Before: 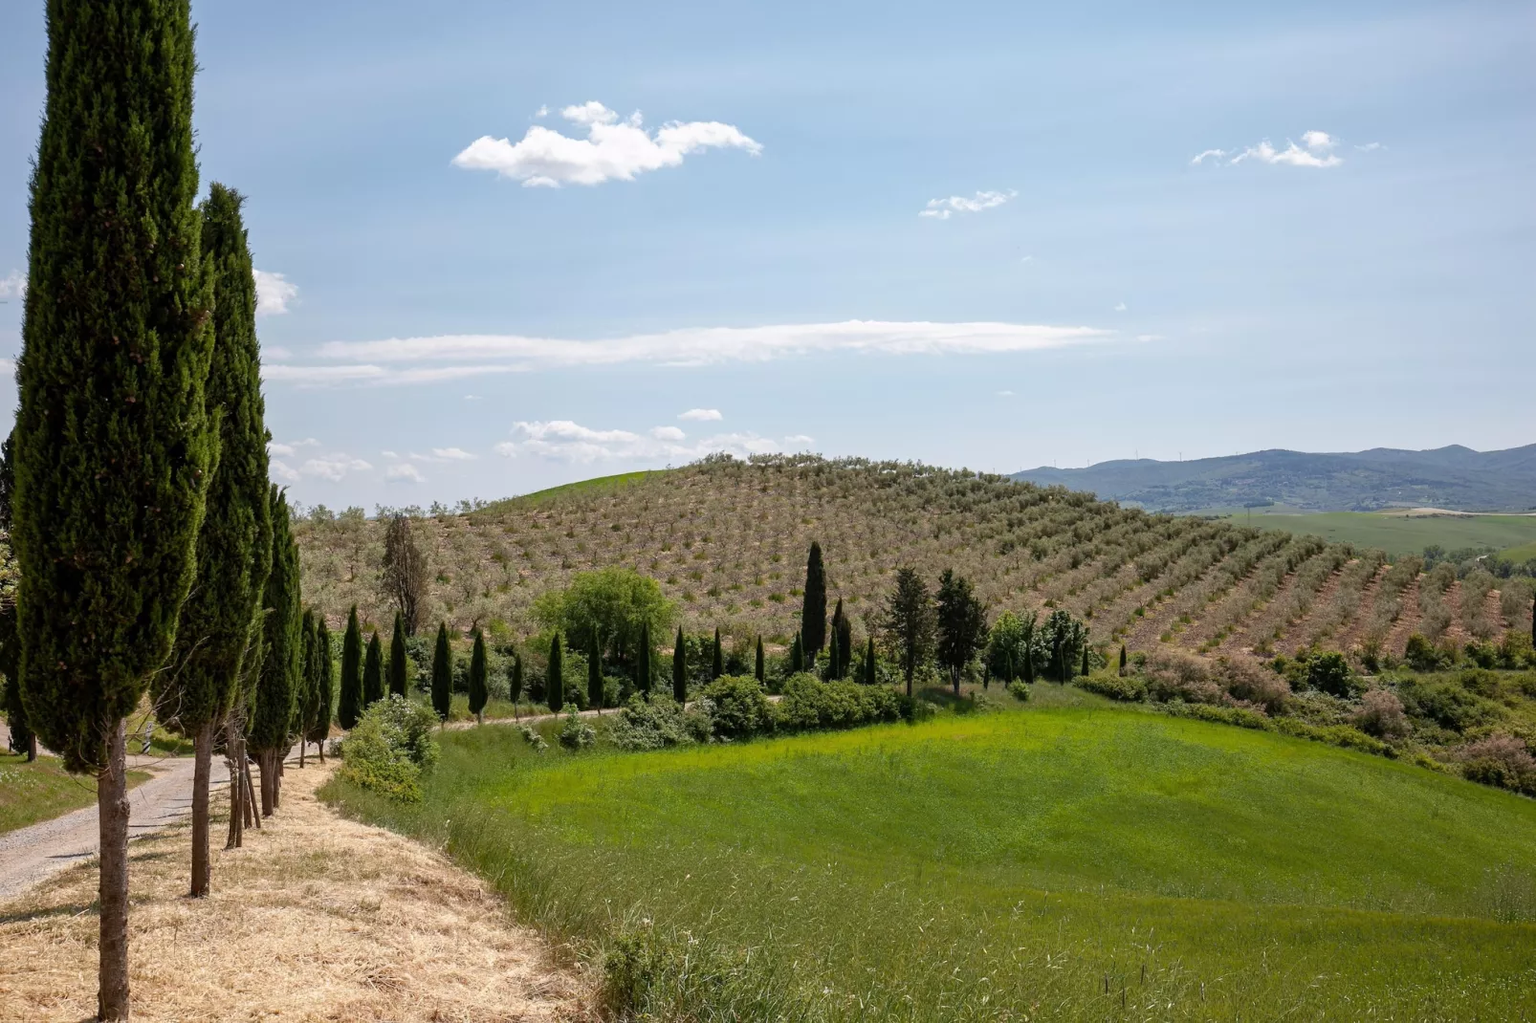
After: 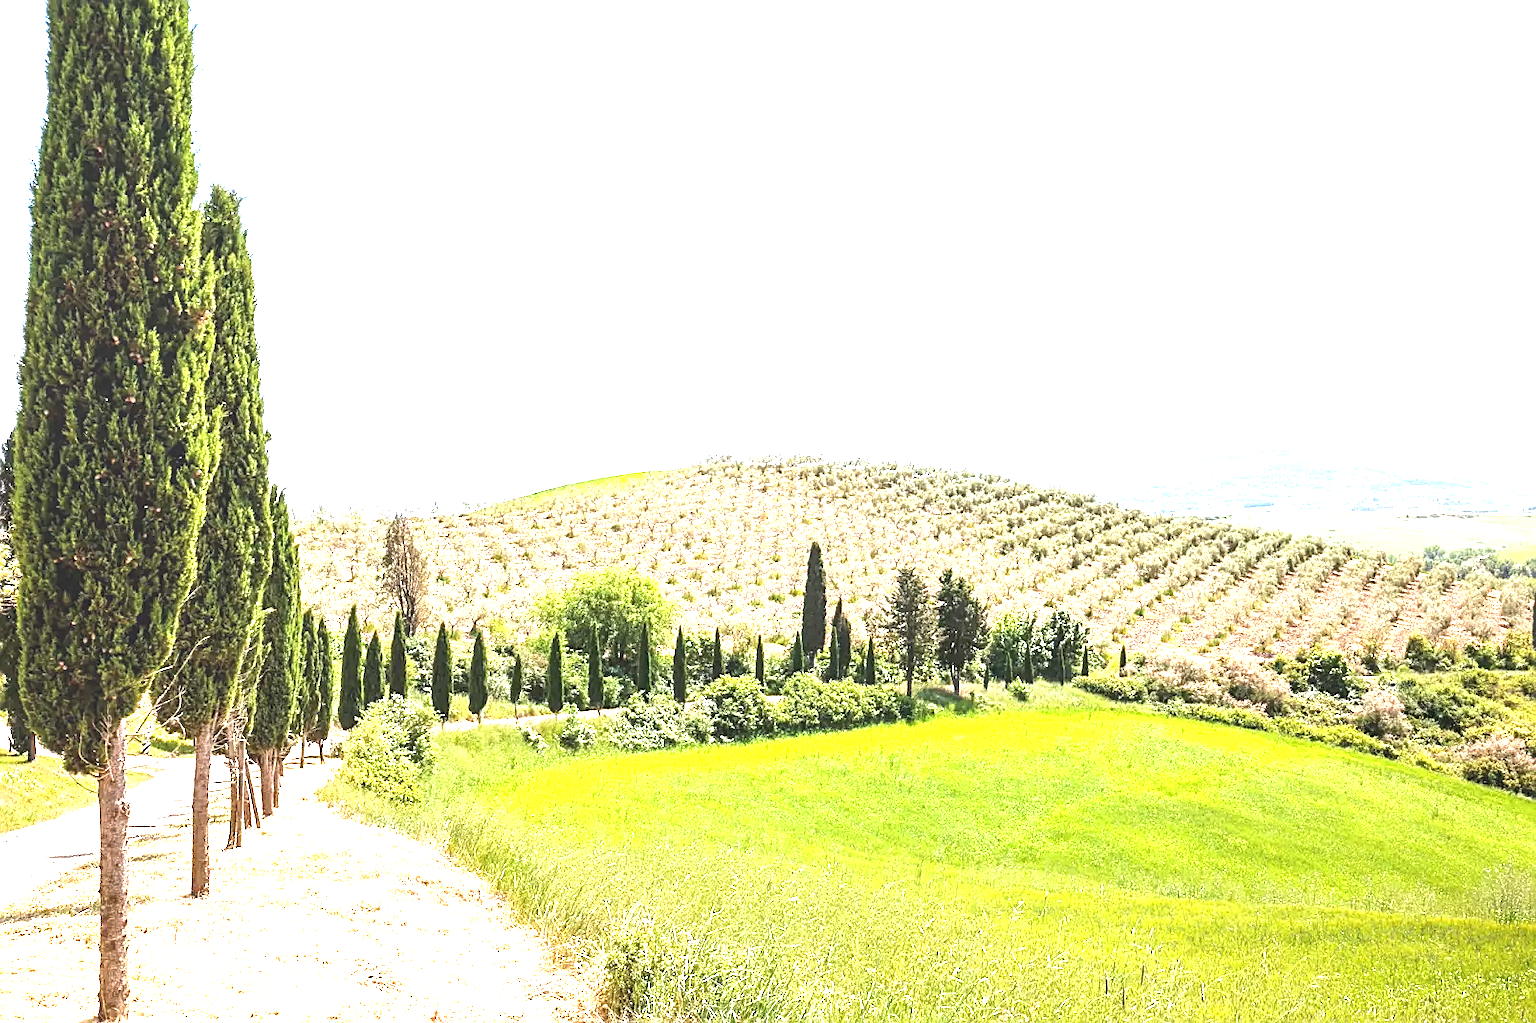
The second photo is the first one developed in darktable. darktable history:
sharpen: amount 0.575
exposure: black level correction 0, exposure 2.327 EV, compensate exposure bias true, compensate highlight preservation false
local contrast: detail 110%
tone equalizer: -8 EV -0.417 EV, -7 EV -0.389 EV, -6 EV -0.333 EV, -5 EV -0.222 EV, -3 EV 0.222 EV, -2 EV 0.333 EV, -1 EV 0.389 EV, +0 EV 0.417 EV, edges refinement/feathering 500, mask exposure compensation -1.57 EV, preserve details no
